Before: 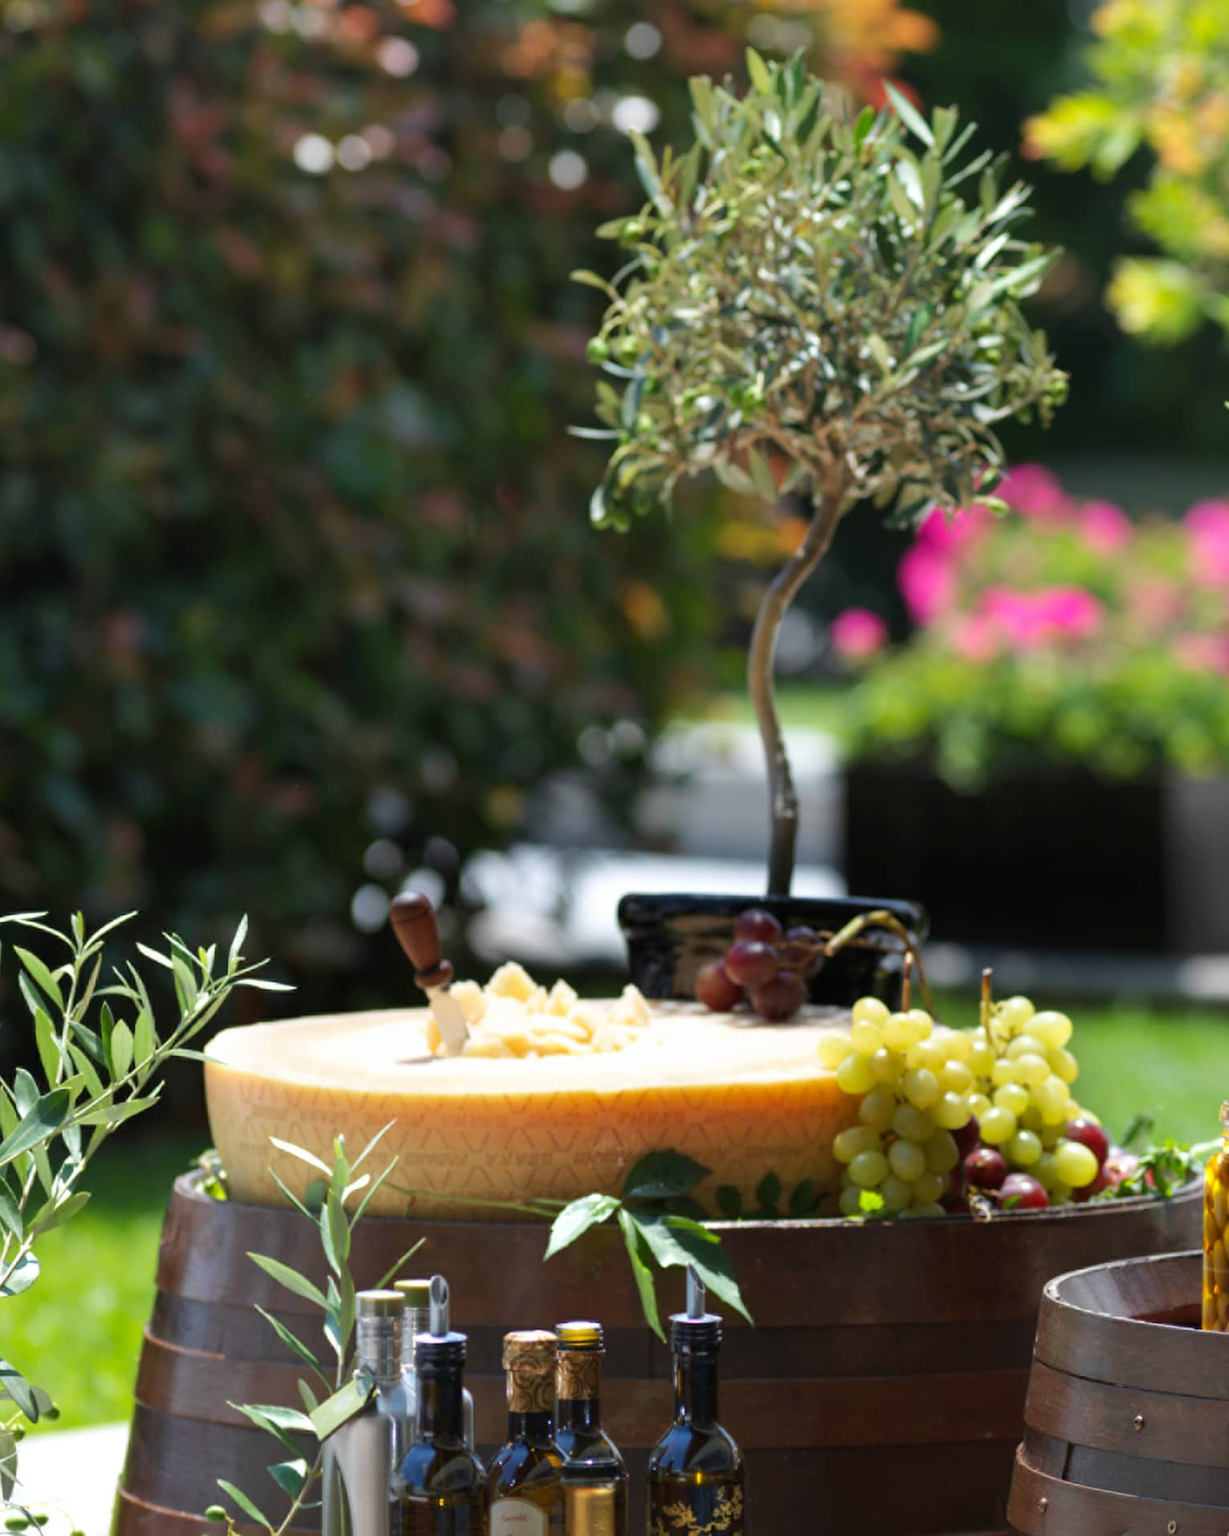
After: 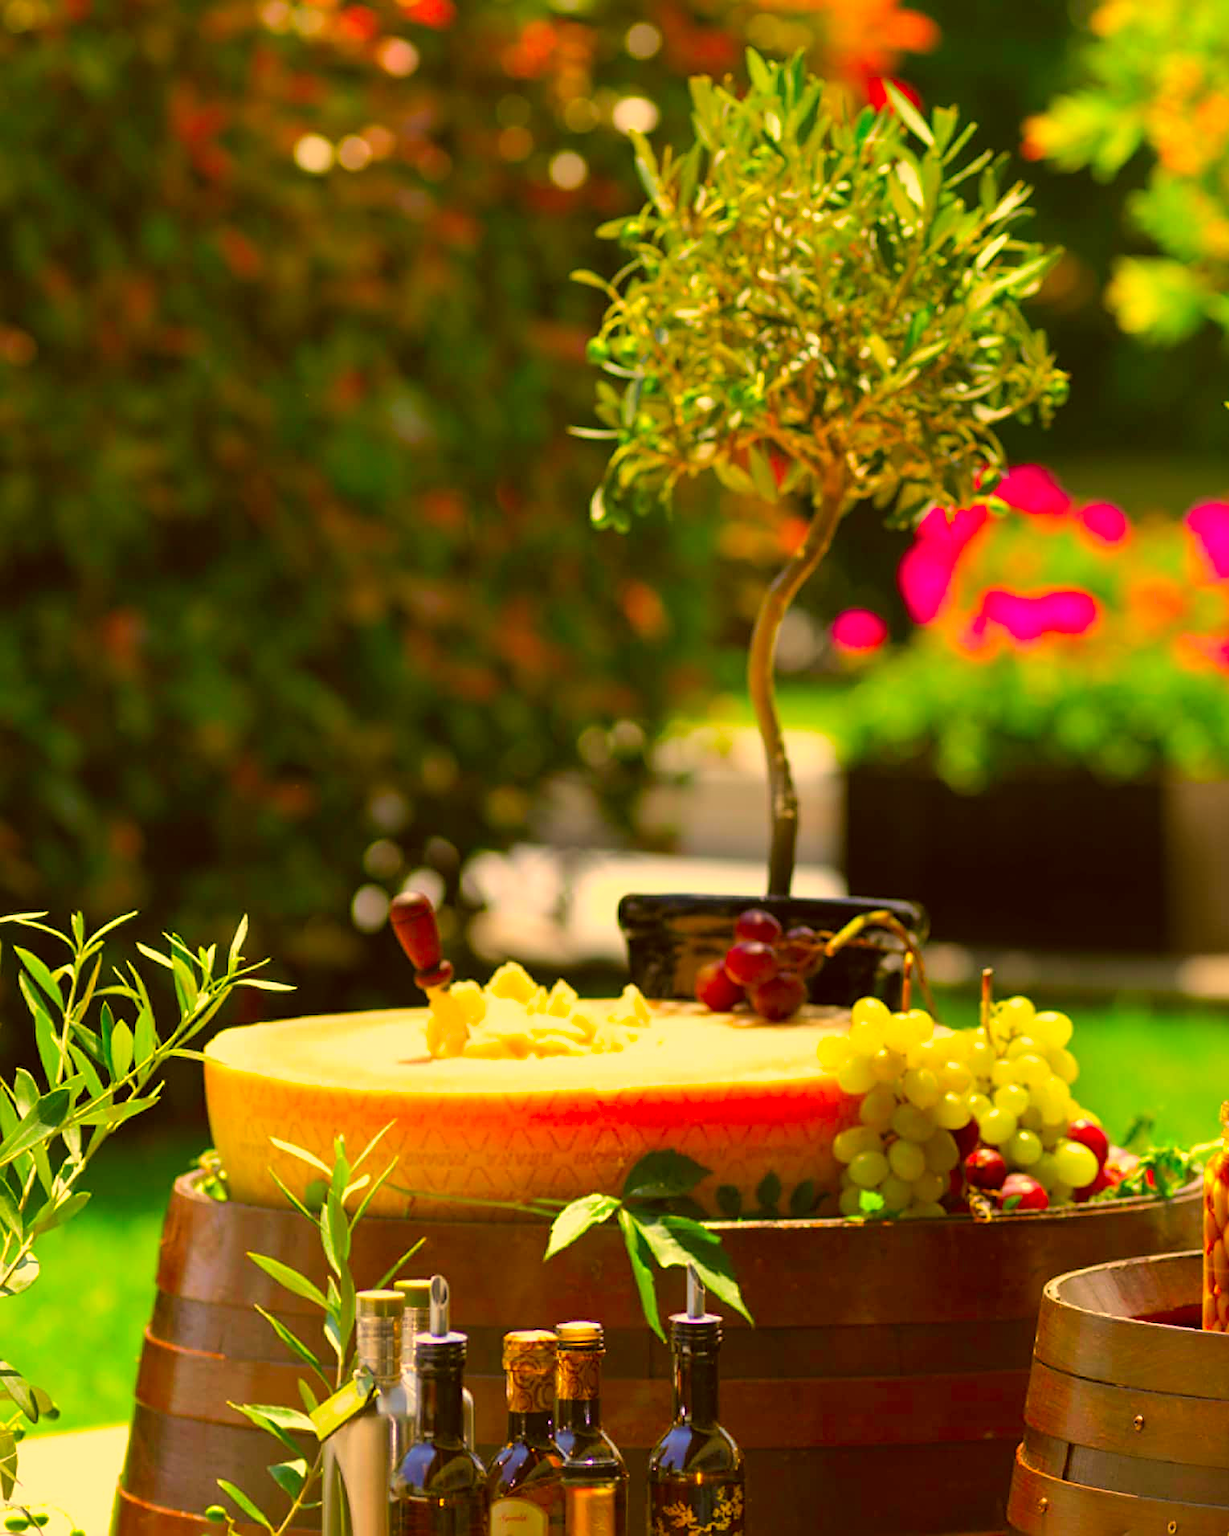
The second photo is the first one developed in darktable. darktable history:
contrast brightness saturation: brightness 0.093, saturation 0.193
color correction: highlights a* 11.01, highlights b* 29.84, shadows a* 2.65, shadows b* 17.14, saturation 1.74
sharpen: on, module defaults
